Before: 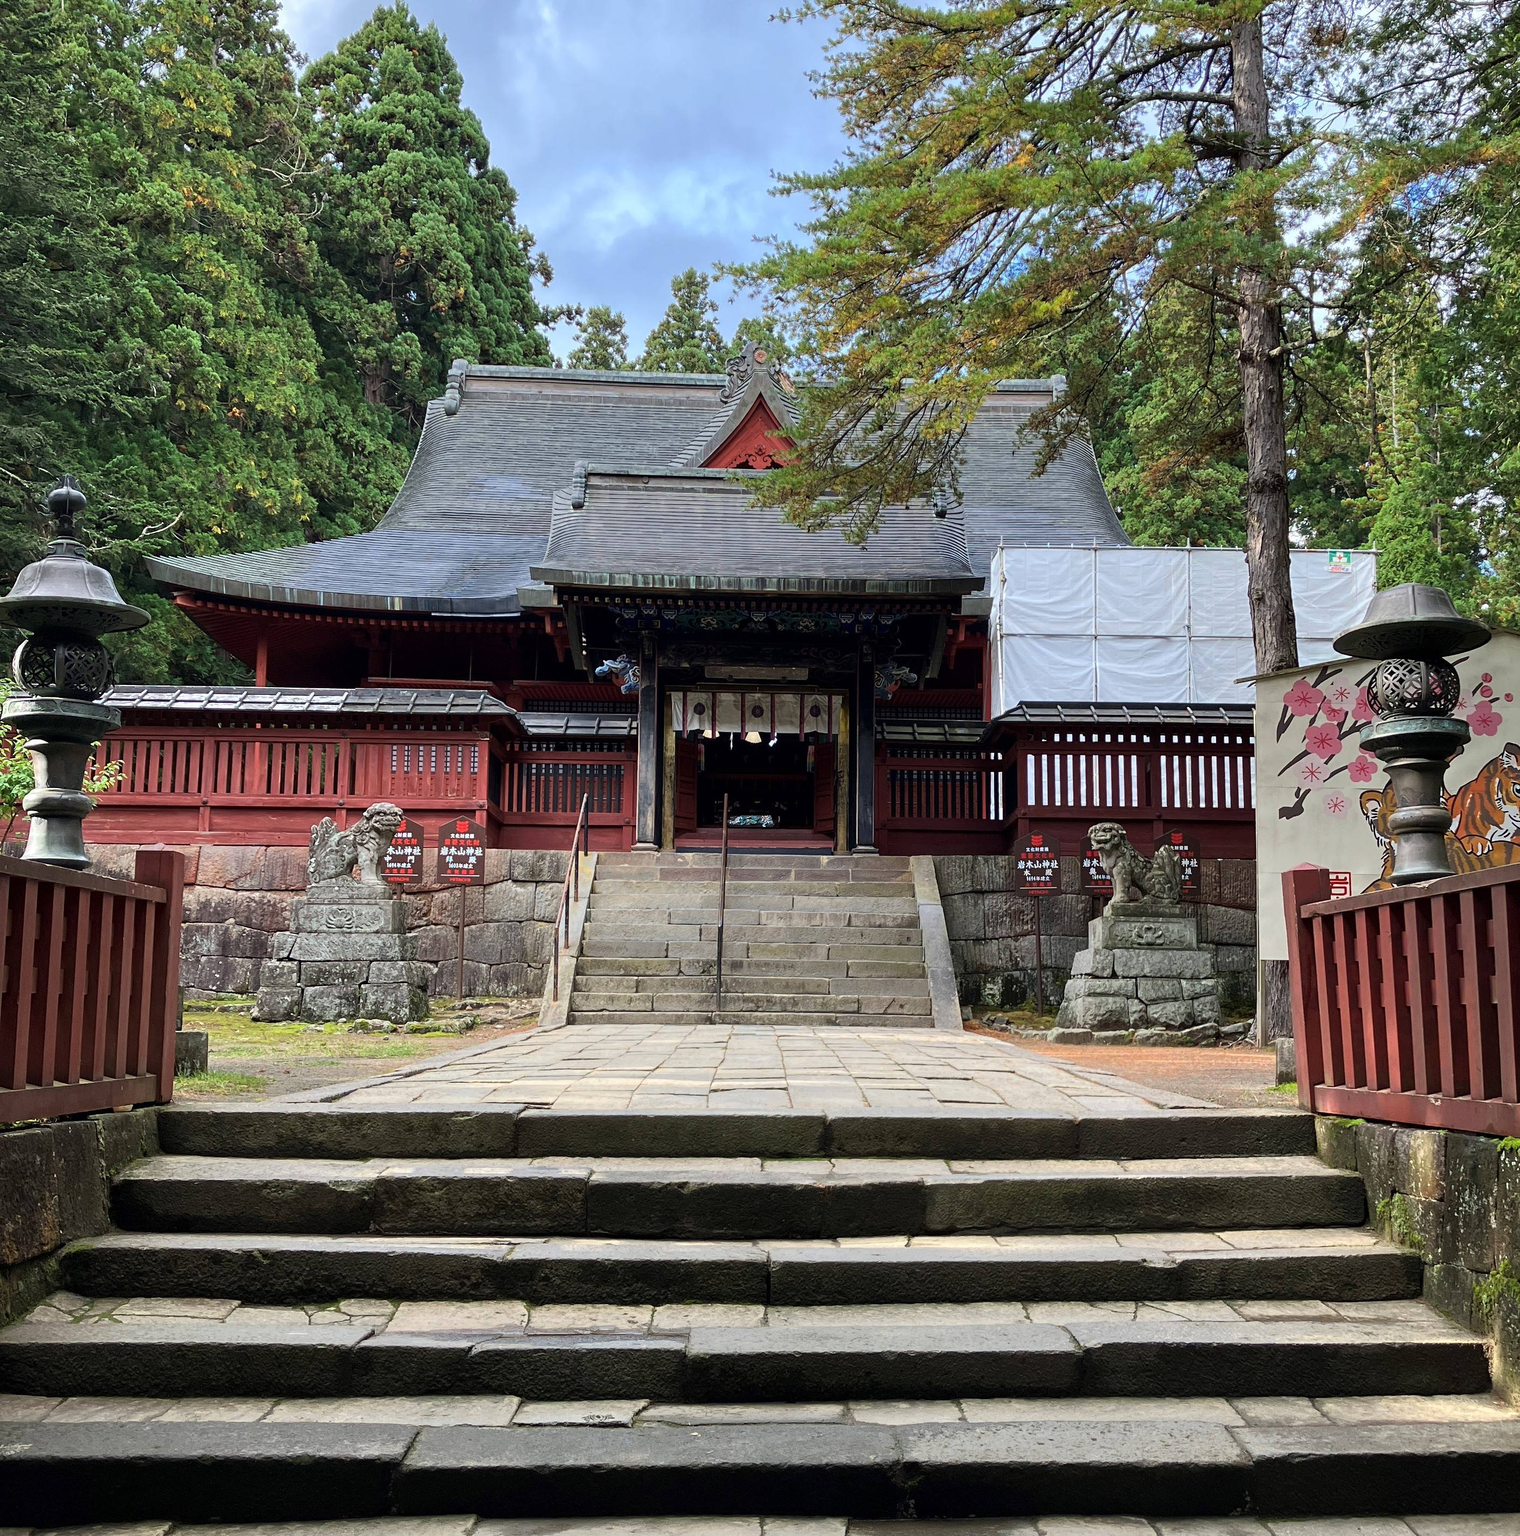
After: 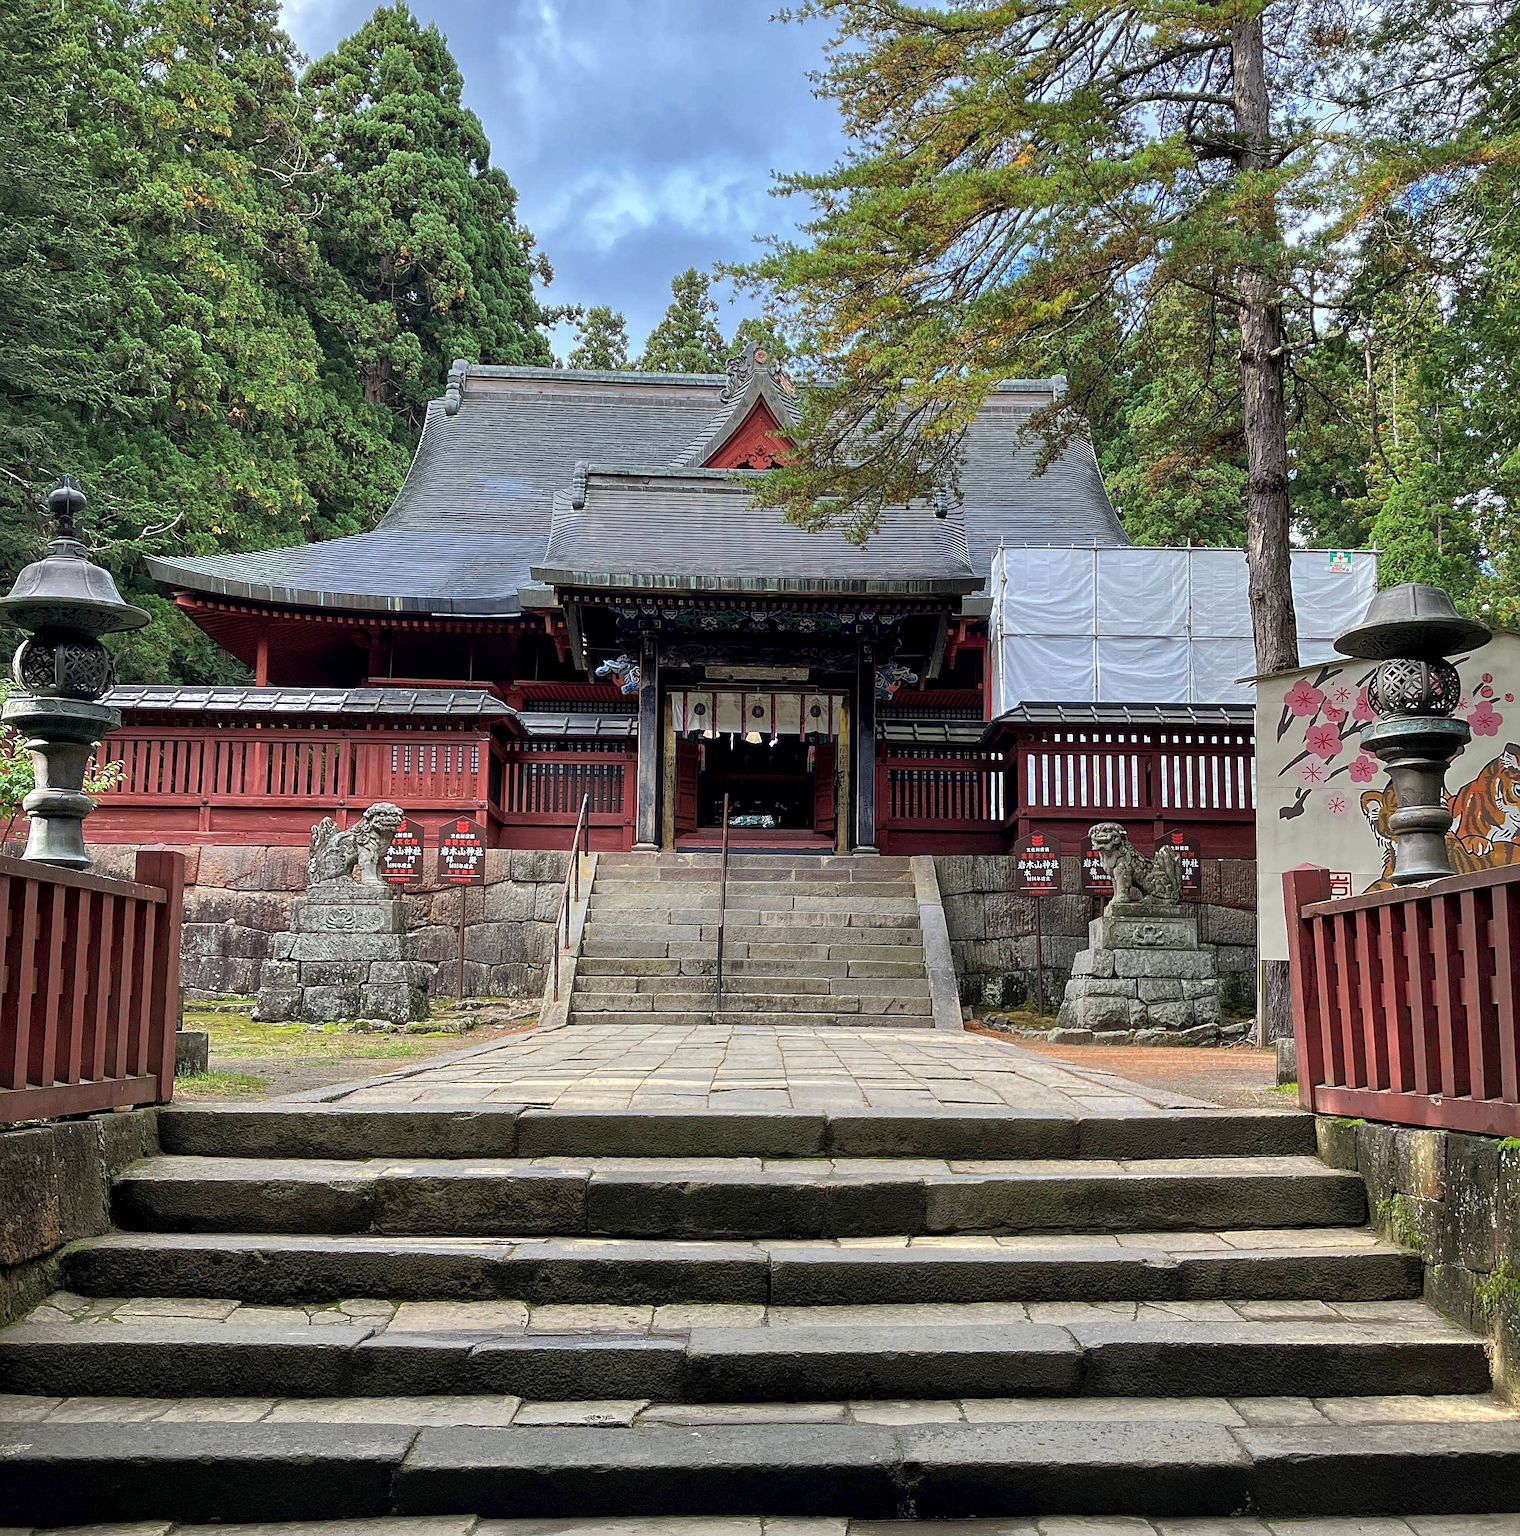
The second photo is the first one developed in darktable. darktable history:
shadows and highlights: on, module defaults
sharpen: on, module defaults
local contrast: highlights 105%, shadows 100%, detail 131%, midtone range 0.2
